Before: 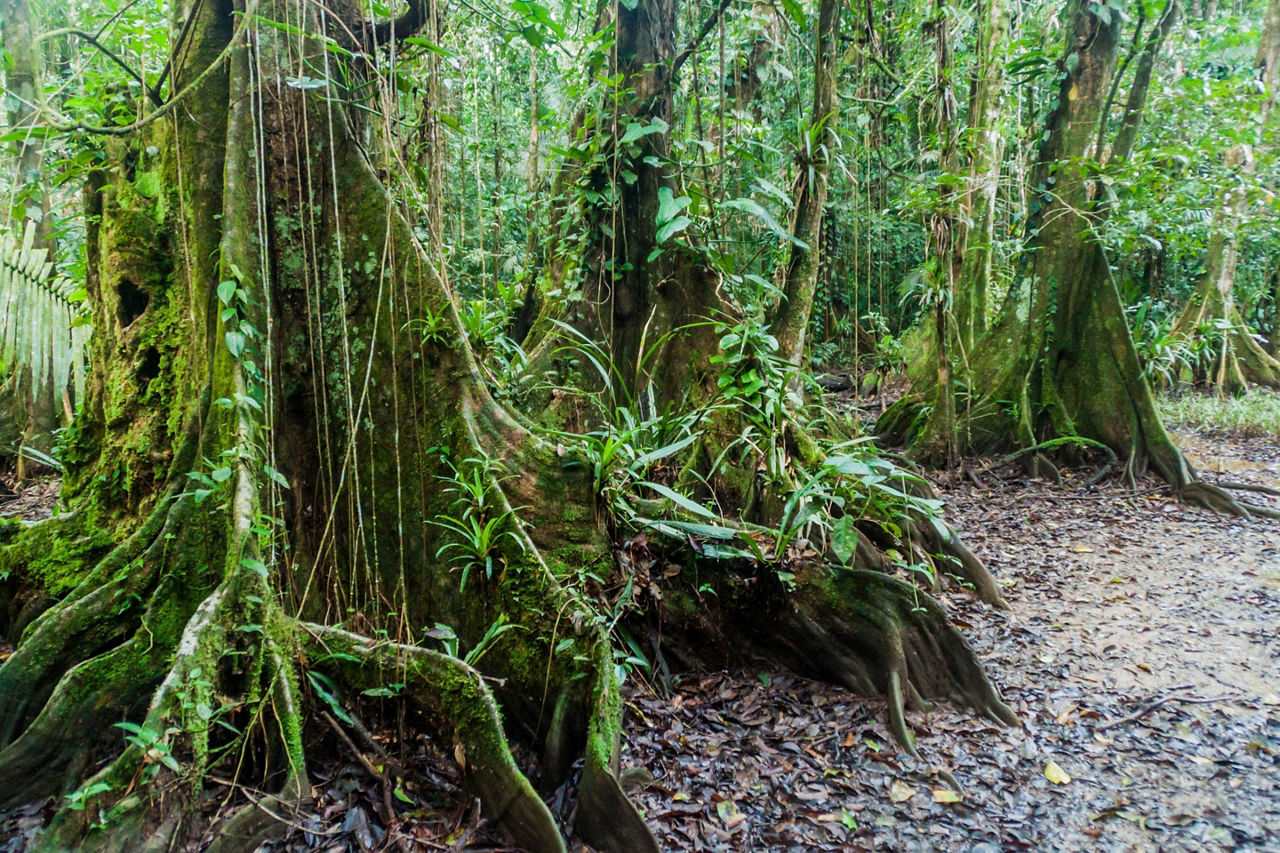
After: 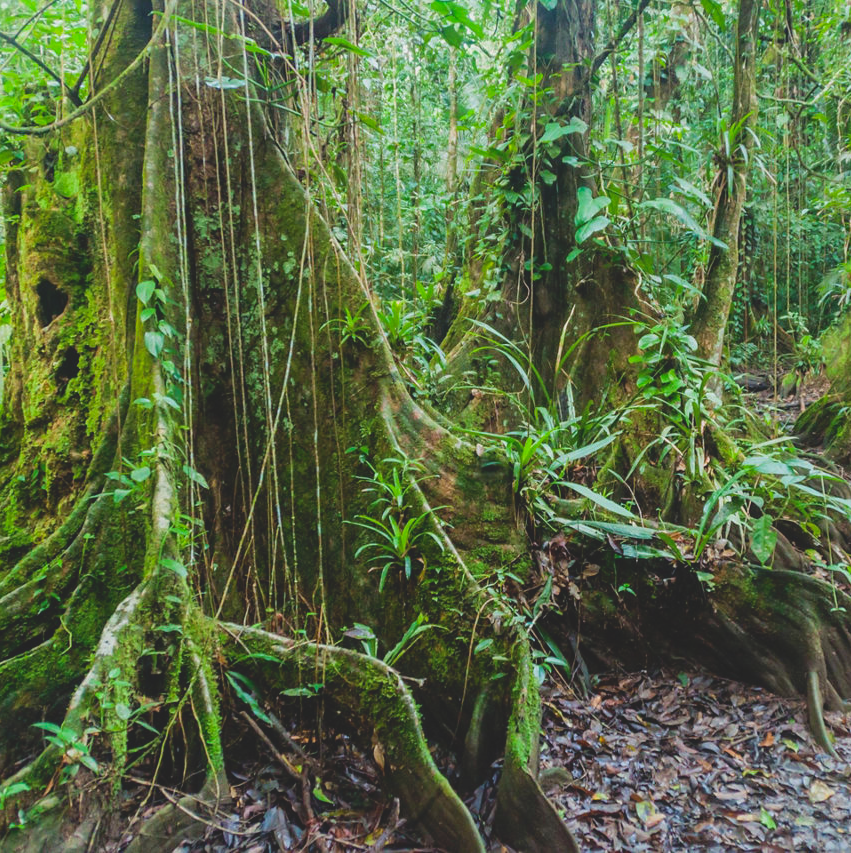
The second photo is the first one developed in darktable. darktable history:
tone equalizer: -8 EV -0.441 EV, -7 EV -0.364 EV, -6 EV -0.342 EV, -5 EV -0.184 EV, -3 EV 0.233 EV, -2 EV 0.312 EV, -1 EV 0.363 EV, +0 EV 0.405 EV
crop and rotate: left 6.356%, right 27.117%
contrast brightness saturation: contrast -0.276
